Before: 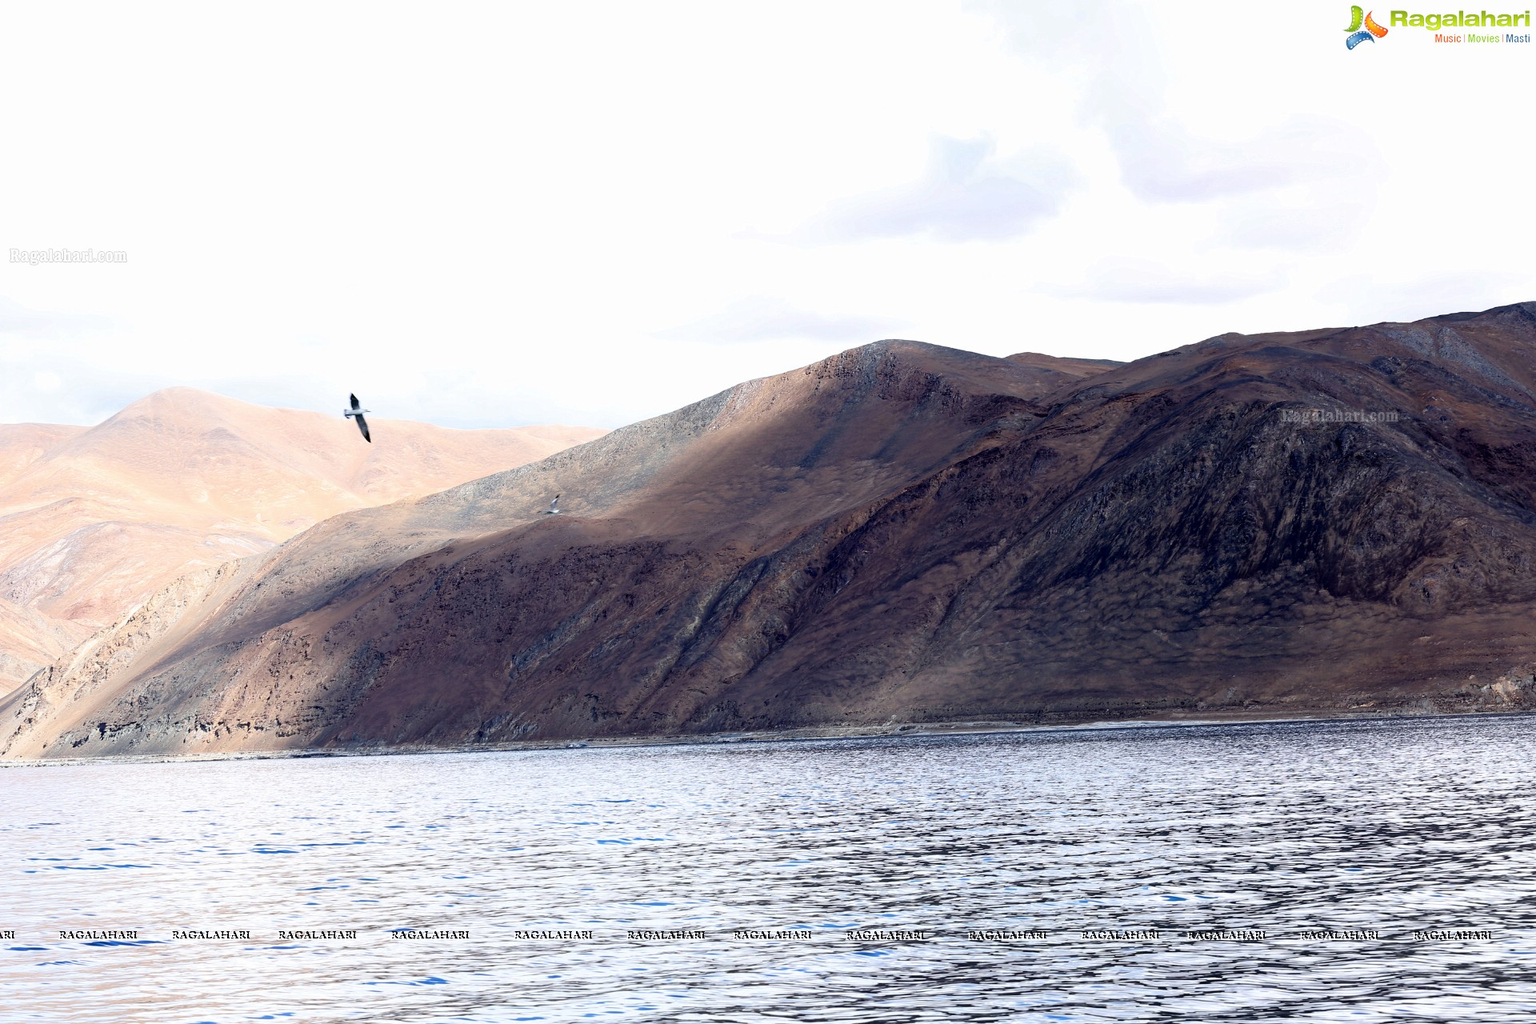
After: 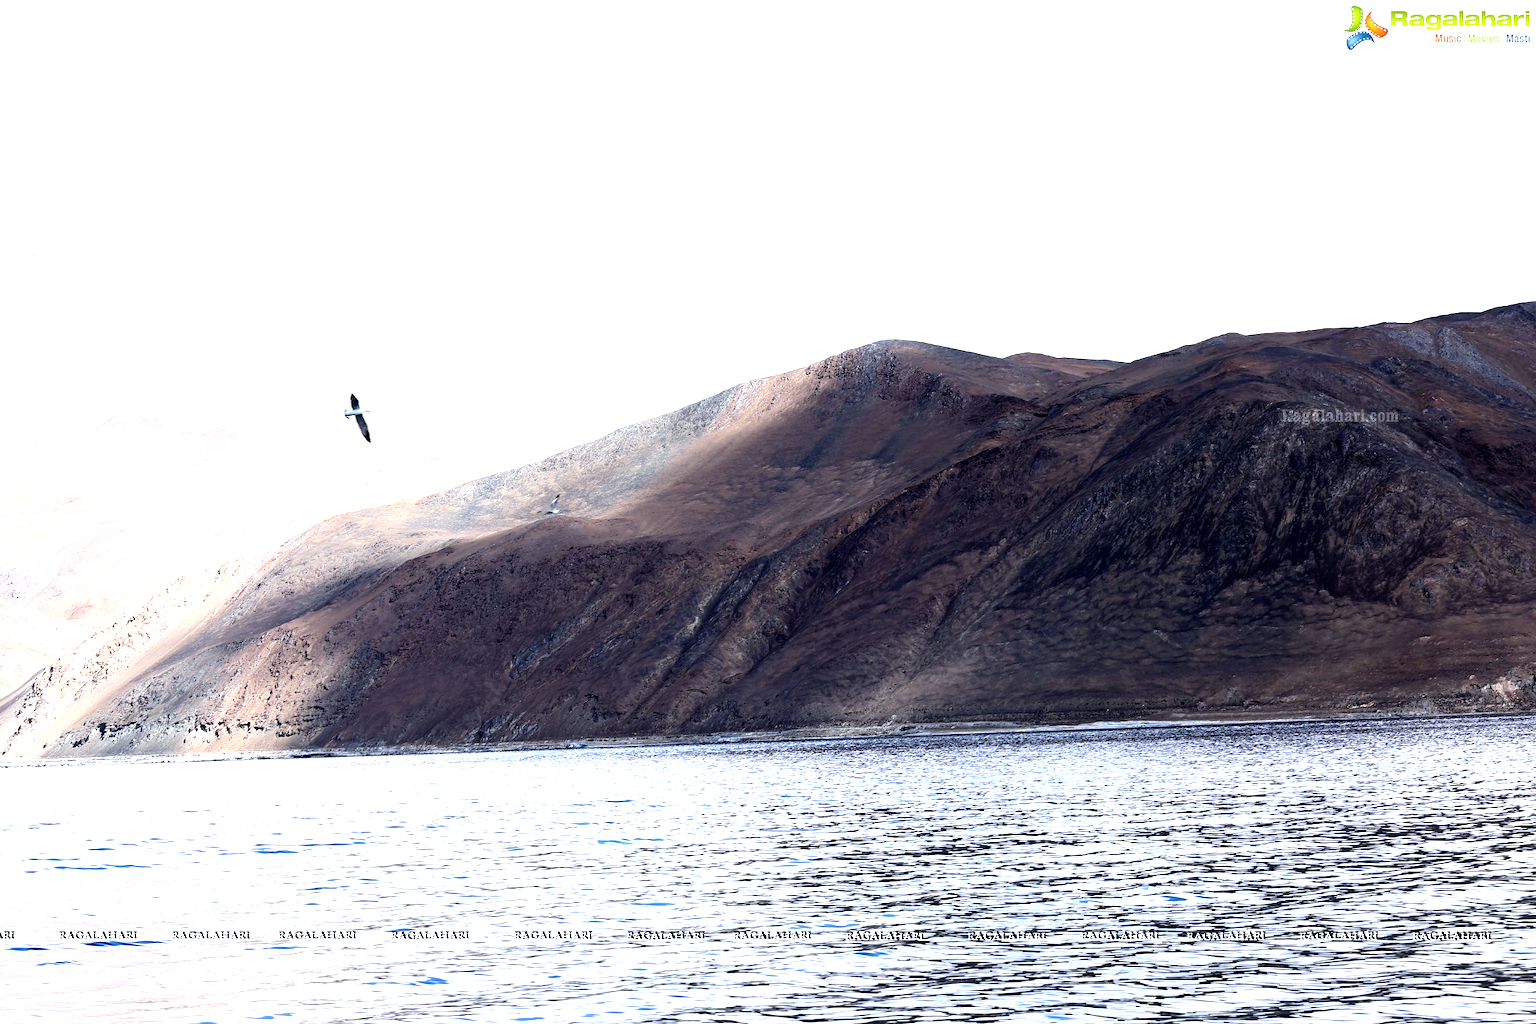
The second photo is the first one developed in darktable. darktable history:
white balance: red 0.976, blue 1.04
tone equalizer: -8 EV -0.75 EV, -7 EV -0.7 EV, -6 EV -0.6 EV, -5 EV -0.4 EV, -3 EV 0.4 EV, -2 EV 0.6 EV, -1 EV 0.7 EV, +0 EV 0.75 EV, edges refinement/feathering 500, mask exposure compensation -1.57 EV, preserve details no
